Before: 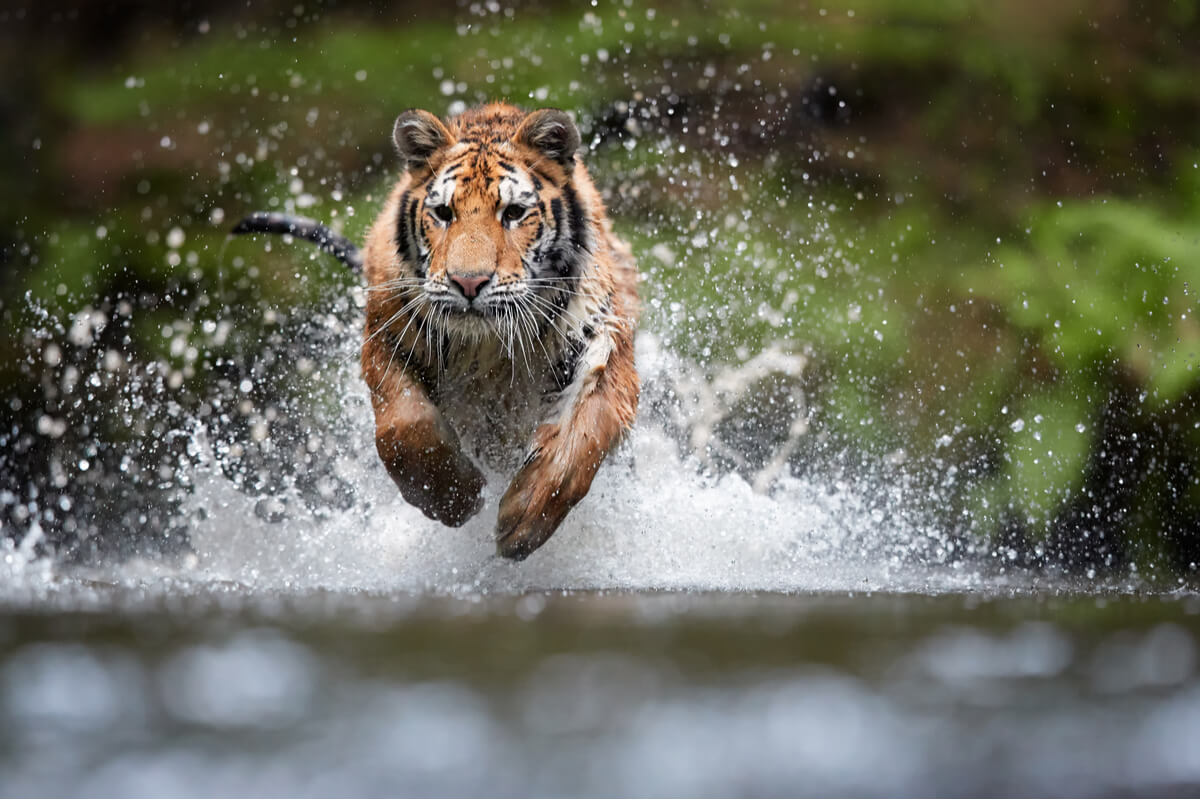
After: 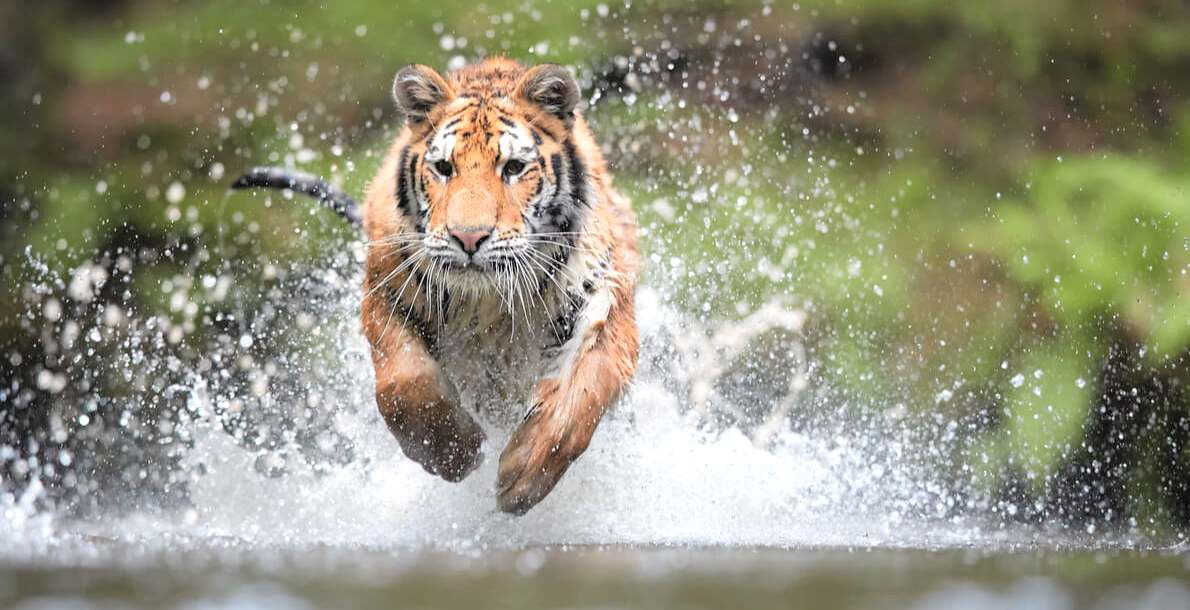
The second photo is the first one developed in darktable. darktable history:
crop: top 5.734%, bottom 17.971%
exposure: exposure 0.292 EV, compensate exposure bias true, compensate highlight preservation false
contrast brightness saturation: brightness 0.27
